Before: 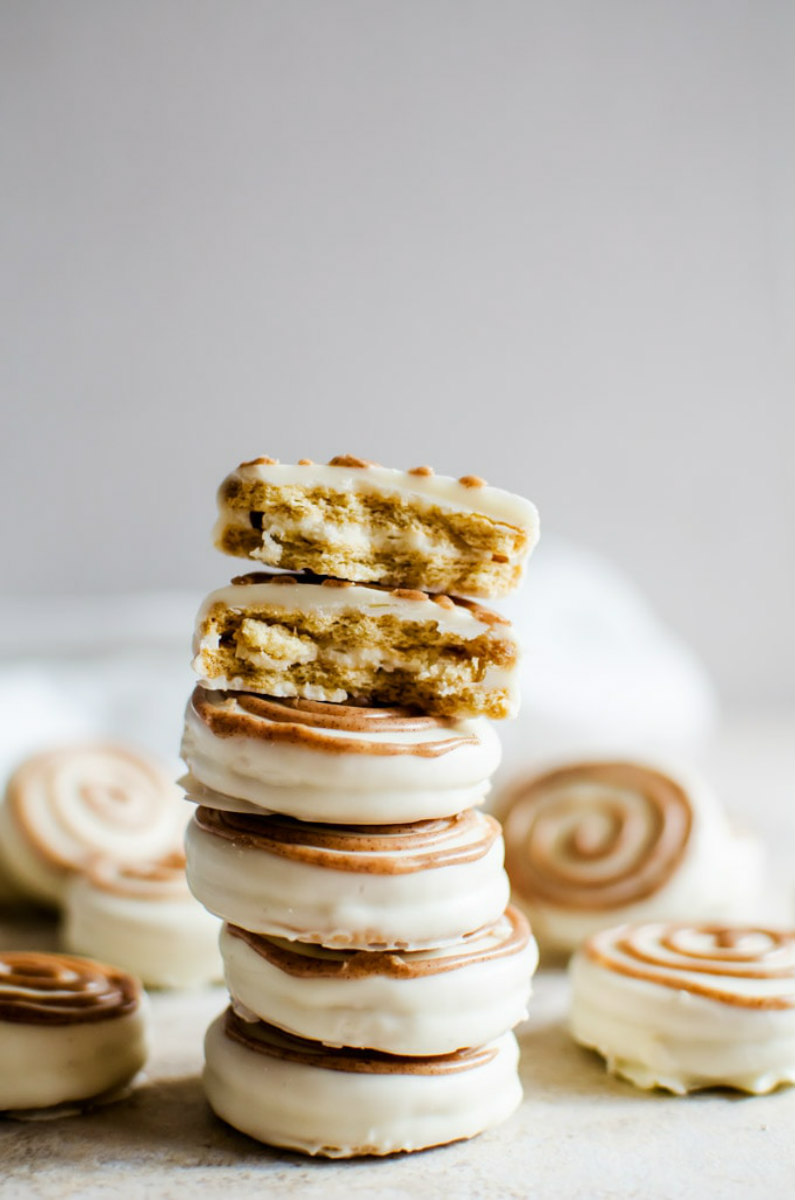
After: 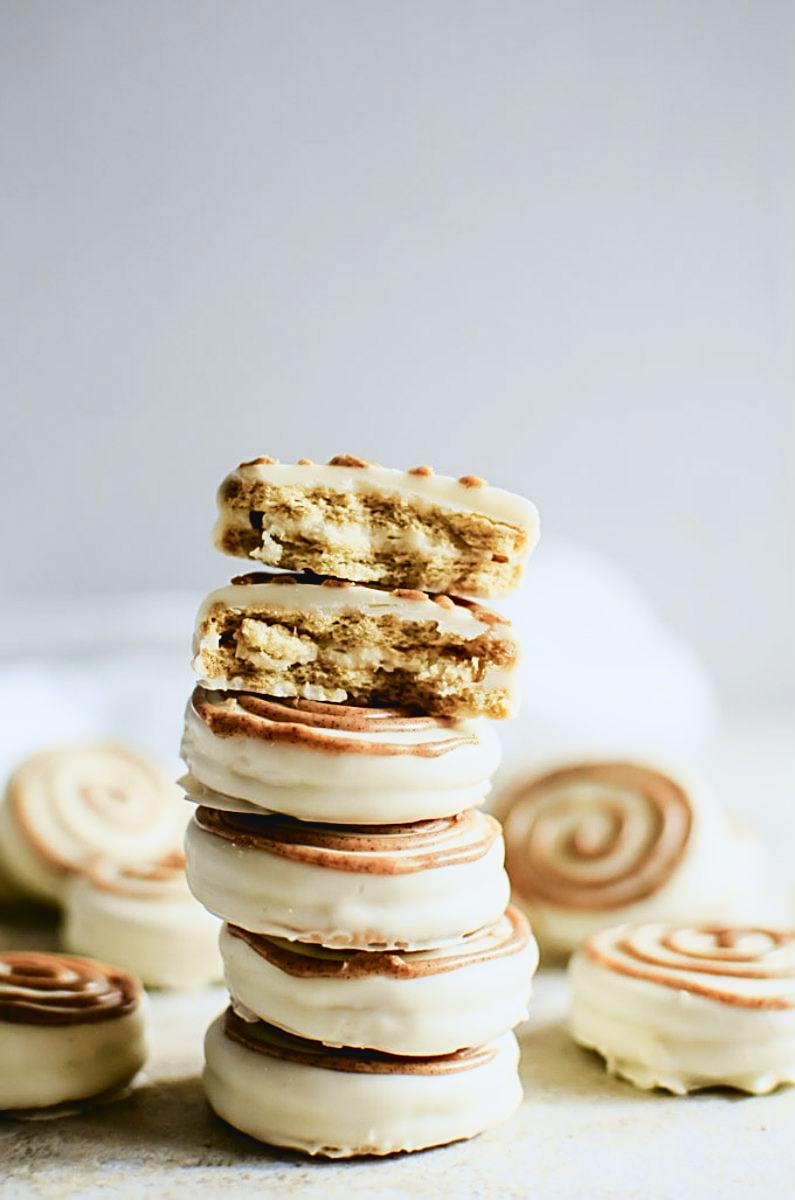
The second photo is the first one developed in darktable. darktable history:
tone curve: curves: ch0 [(0, 0.039) (0.104, 0.103) (0.273, 0.267) (0.448, 0.487) (0.704, 0.761) (0.886, 0.922) (0.994, 0.971)]; ch1 [(0, 0) (0.335, 0.298) (0.446, 0.413) (0.485, 0.487) (0.515, 0.503) (0.566, 0.563) (0.641, 0.655) (1, 1)]; ch2 [(0, 0) (0.314, 0.301) (0.421, 0.411) (0.502, 0.494) (0.528, 0.54) (0.557, 0.559) (0.612, 0.62) (0.722, 0.686) (1, 1)], color space Lab, independent channels
sharpen: radius 2.536, amount 0.618
exposure: exposure -0.04 EV, compensate highlight preservation false
